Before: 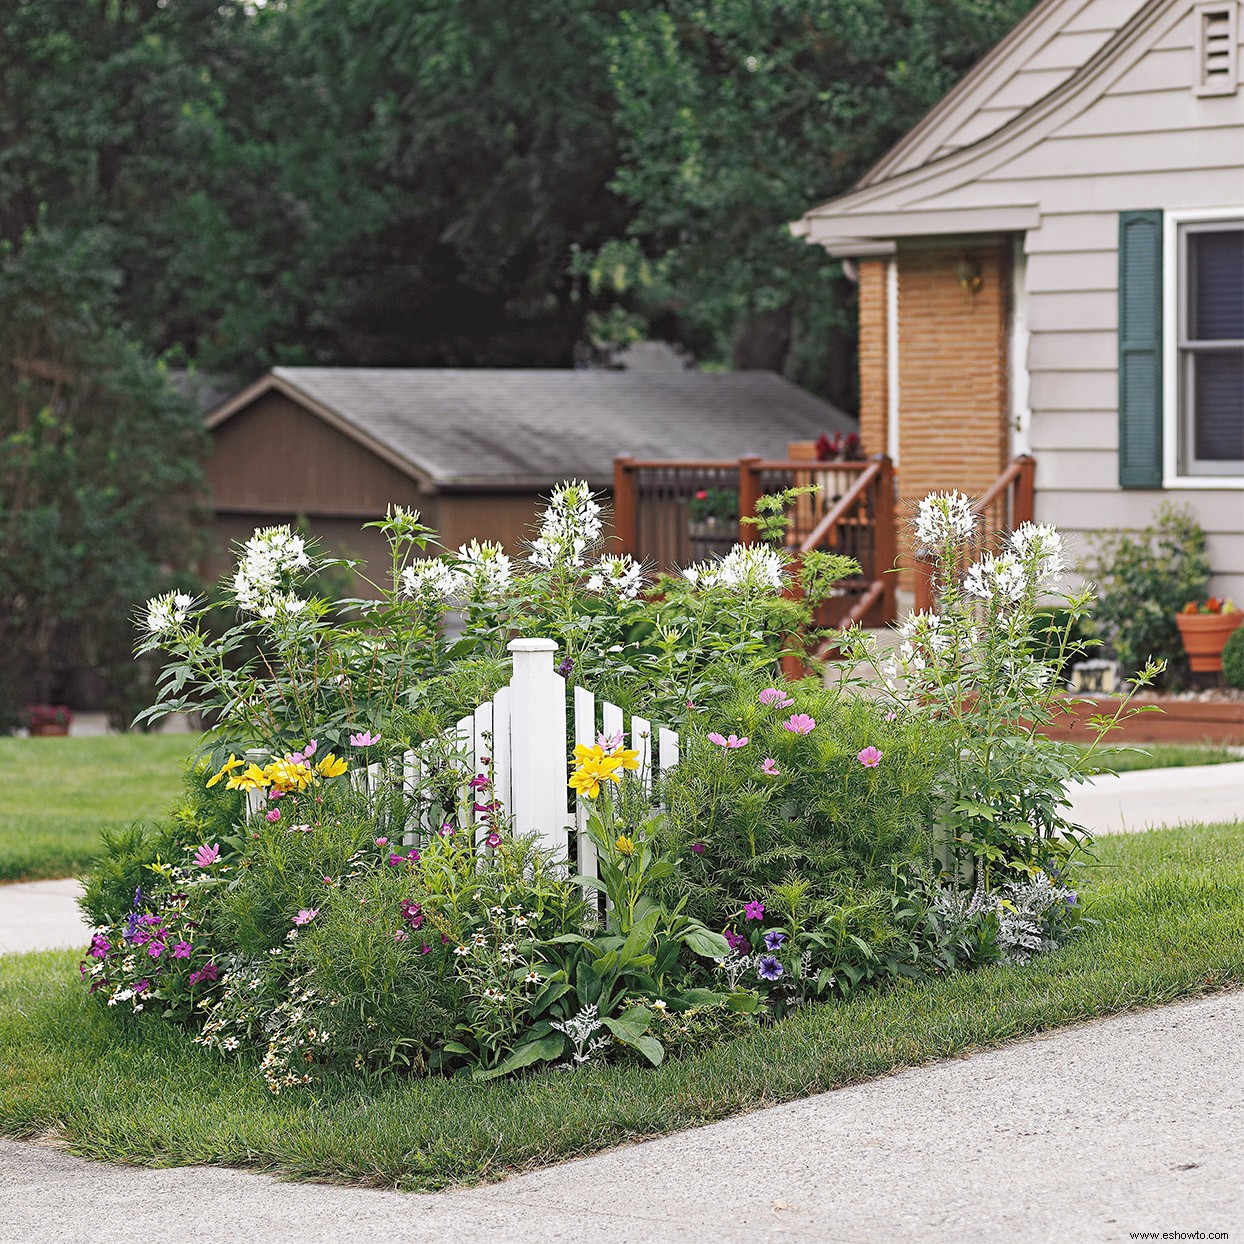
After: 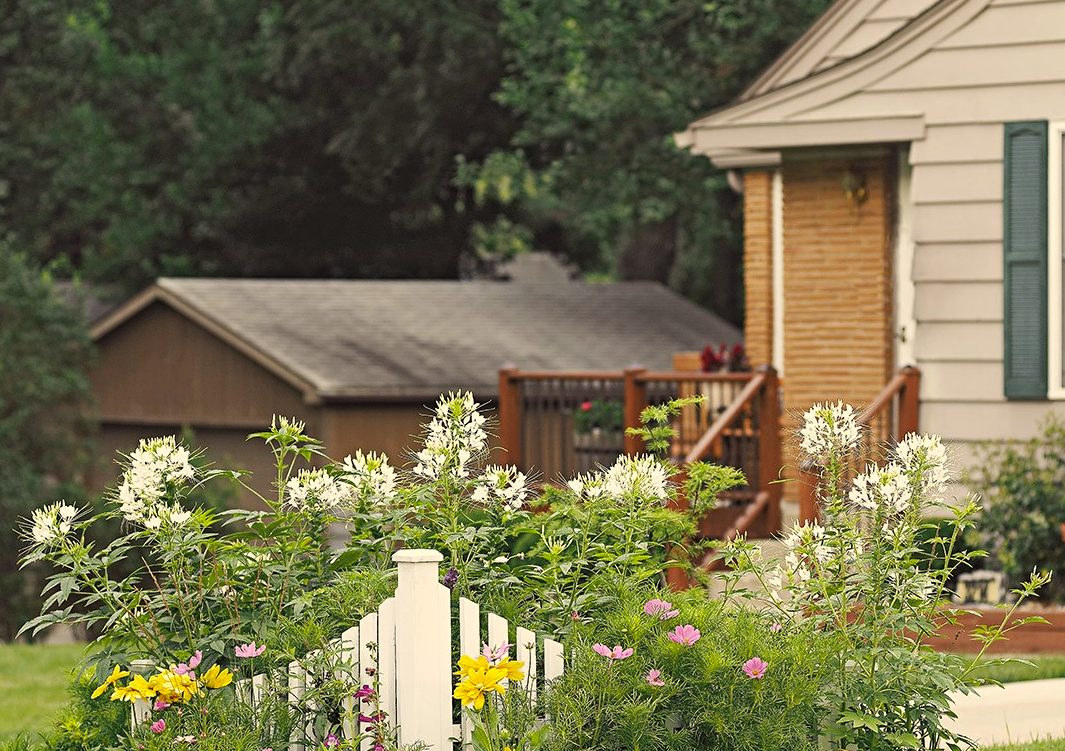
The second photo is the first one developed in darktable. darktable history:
crop and rotate: left 9.345%, top 7.22%, right 4.982%, bottom 32.331%
color correction: highlights a* 1.39, highlights b* 17.83
